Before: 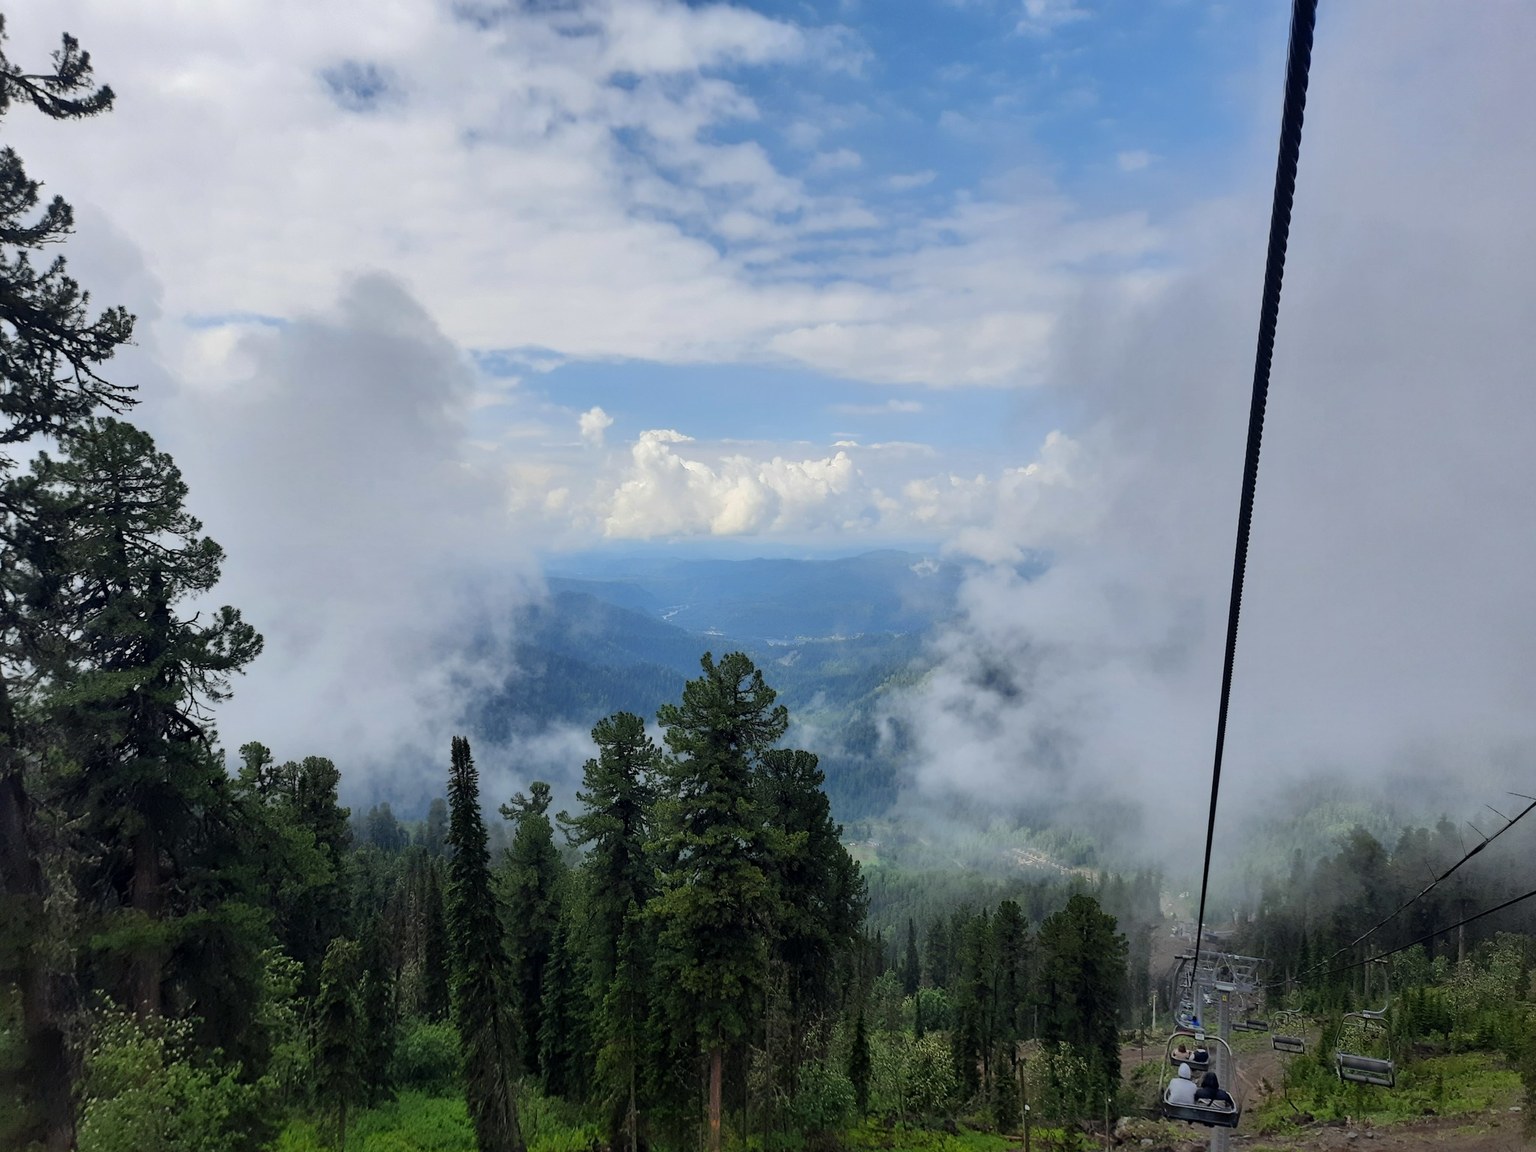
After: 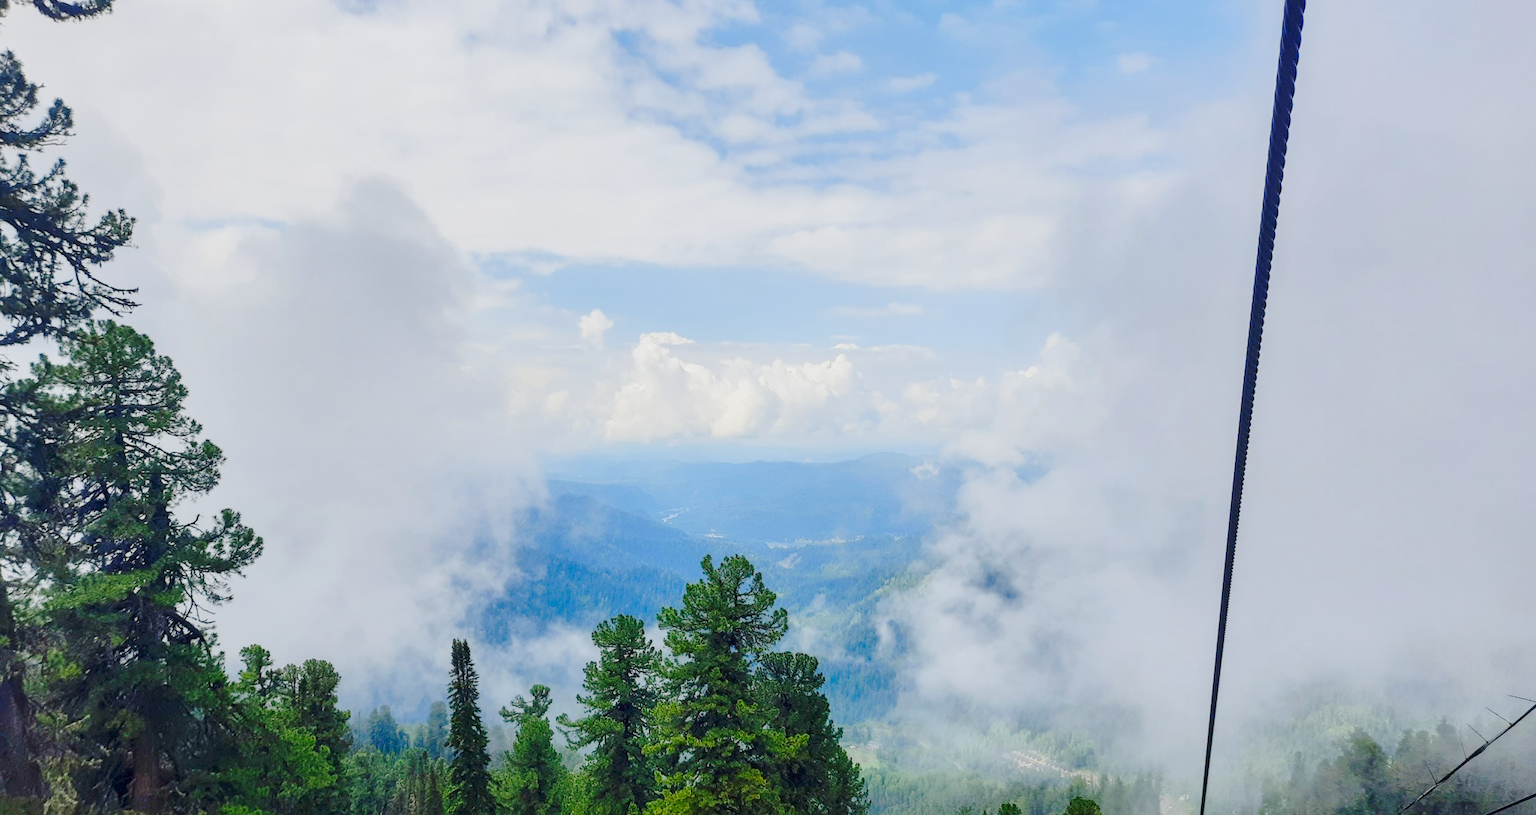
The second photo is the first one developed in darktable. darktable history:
crop and rotate: top 8.489%, bottom 20.715%
base curve: curves: ch0 [(0, 0) (0.032, 0.037) (0.105, 0.228) (0.435, 0.76) (0.856, 0.983) (1, 1)], preserve colors none
local contrast: detail 110%
color balance rgb: white fulcrum 0.981 EV, perceptual saturation grading › global saturation 20%, perceptual saturation grading › highlights -50.259%, perceptual saturation grading › shadows 31.087%, contrast -29.89%
